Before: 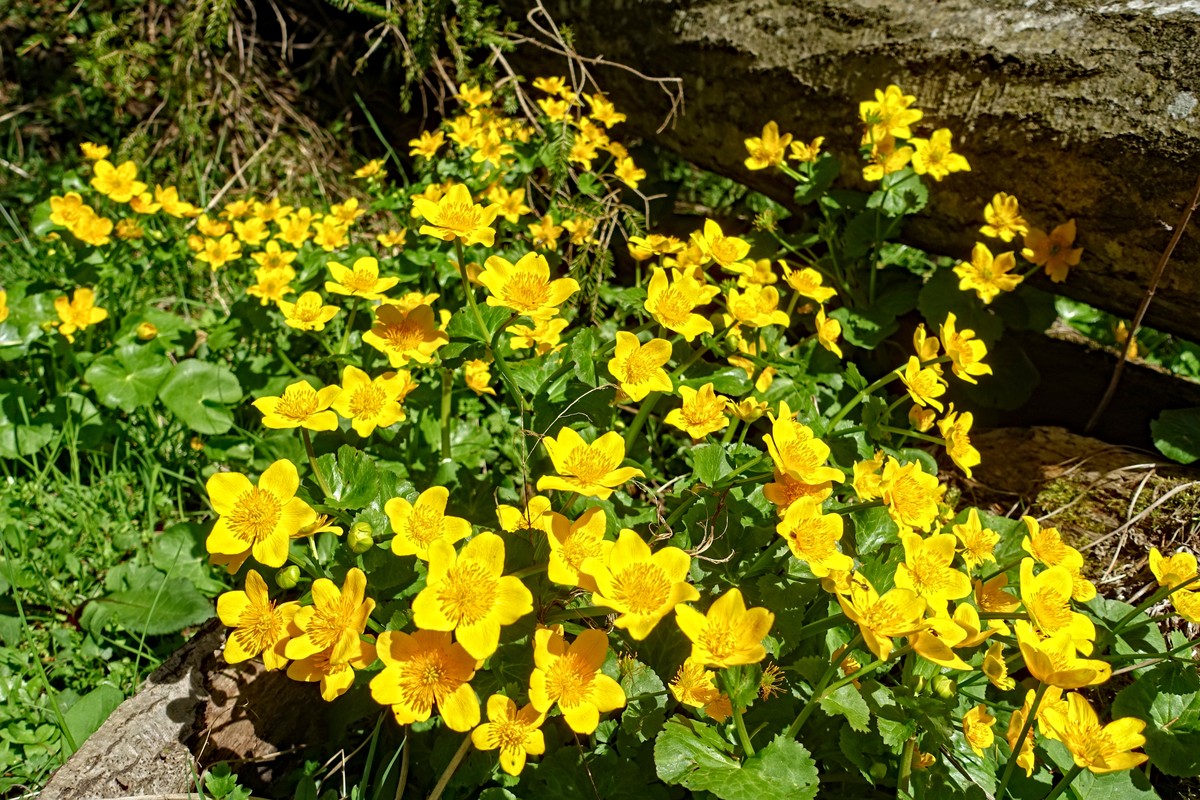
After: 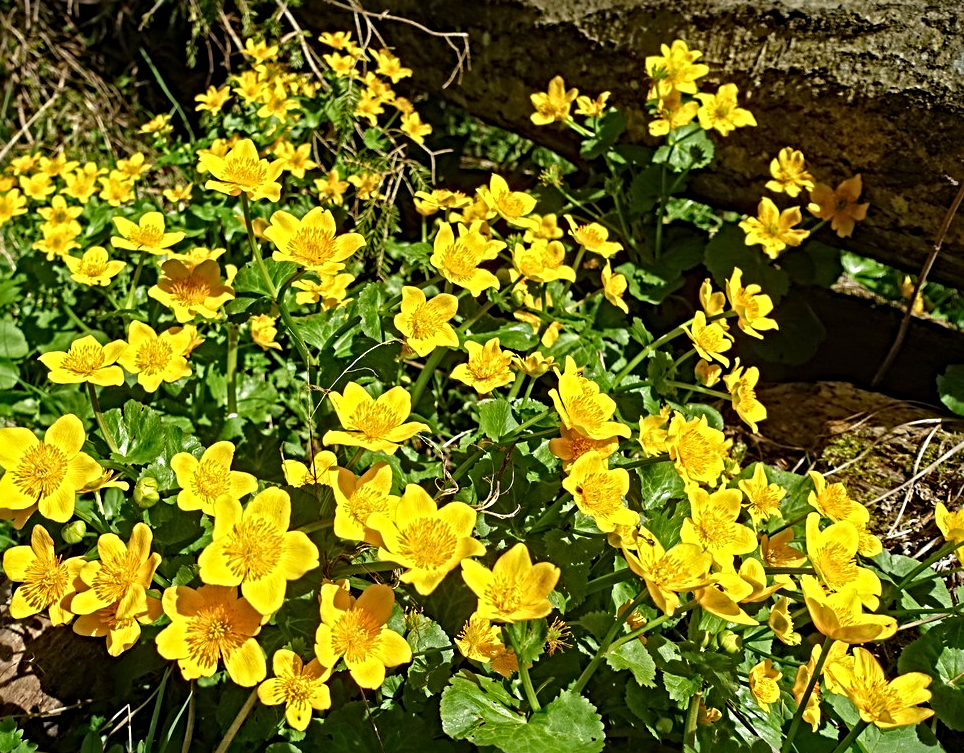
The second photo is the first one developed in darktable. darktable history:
crop and rotate: left 17.849%, top 5.825%, right 1.773%
sharpen: radius 4.832
